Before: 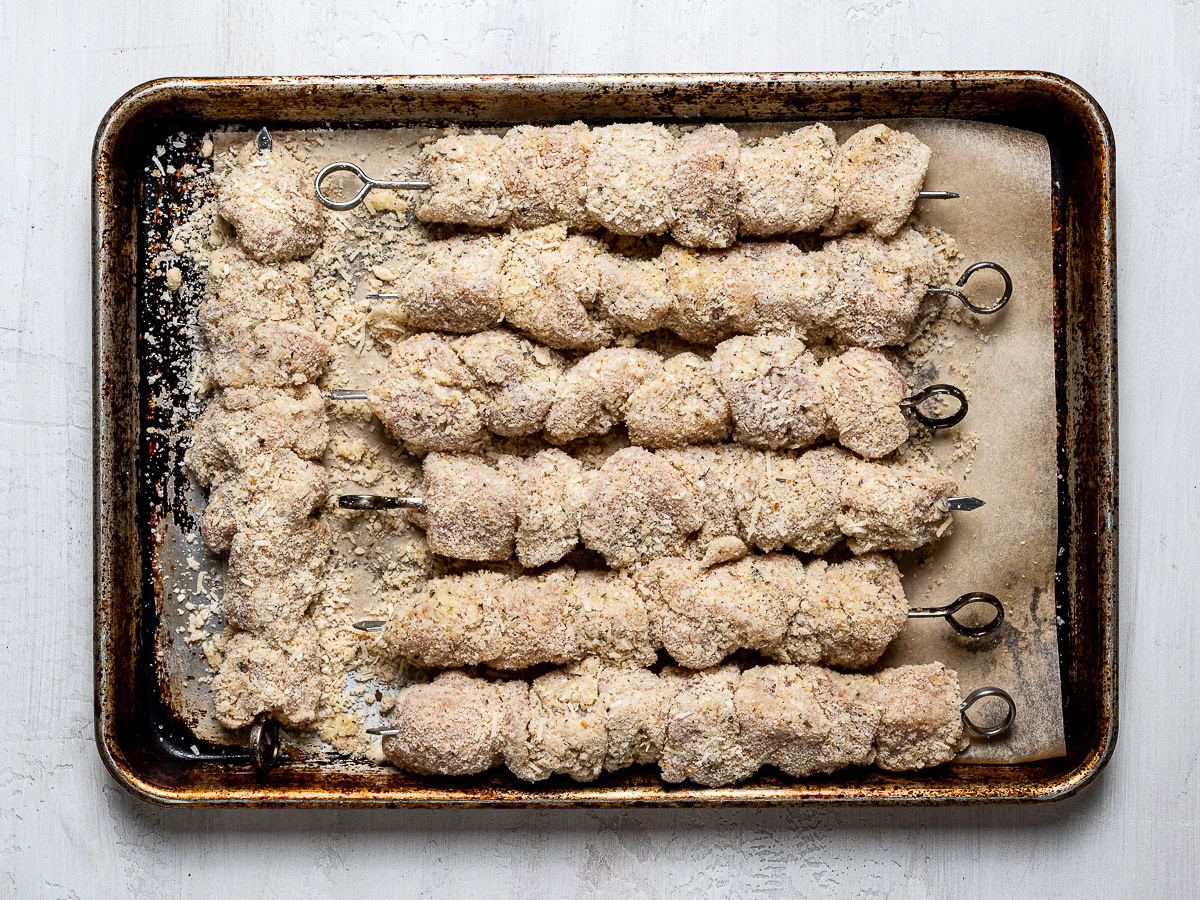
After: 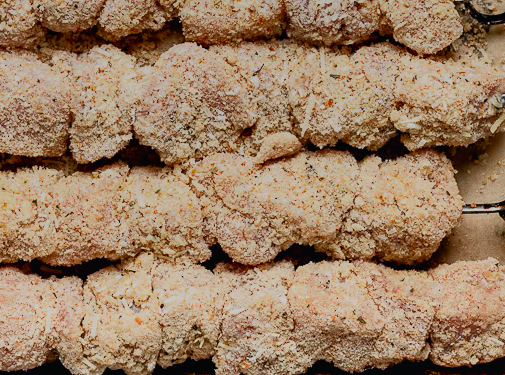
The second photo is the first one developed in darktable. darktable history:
crop: left 37.232%, top 44.928%, right 20.613%, bottom 13.392%
color balance rgb: perceptual saturation grading › global saturation 10.249%
shadows and highlights: shadows 78.98, white point adjustment -8.88, highlights -61.36, soften with gaussian
tone equalizer: on, module defaults
exposure: exposure 0.61 EV, compensate highlight preservation false
tone curve: curves: ch0 [(0, 0.015) (0.037, 0.032) (0.131, 0.113) (0.275, 0.26) (0.497, 0.505) (0.617, 0.643) (0.704, 0.735) (0.813, 0.842) (0.911, 0.931) (0.997, 1)]; ch1 [(0, 0) (0.301, 0.3) (0.444, 0.438) (0.493, 0.494) (0.501, 0.5) (0.534, 0.543) (0.582, 0.605) (0.658, 0.687) (0.746, 0.79) (1, 1)]; ch2 [(0, 0) (0.246, 0.234) (0.36, 0.356) (0.415, 0.426) (0.476, 0.492) (0.502, 0.499) (0.525, 0.517) (0.533, 0.534) (0.586, 0.598) (0.634, 0.643) (0.706, 0.717) (0.853, 0.83) (1, 0.951)], color space Lab, independent channels, preserve colors none
filmic rgb: black relative exposure -6.58 EV, white relative exposure 4.72 EV, hardness 3.13, contrast 0.805
